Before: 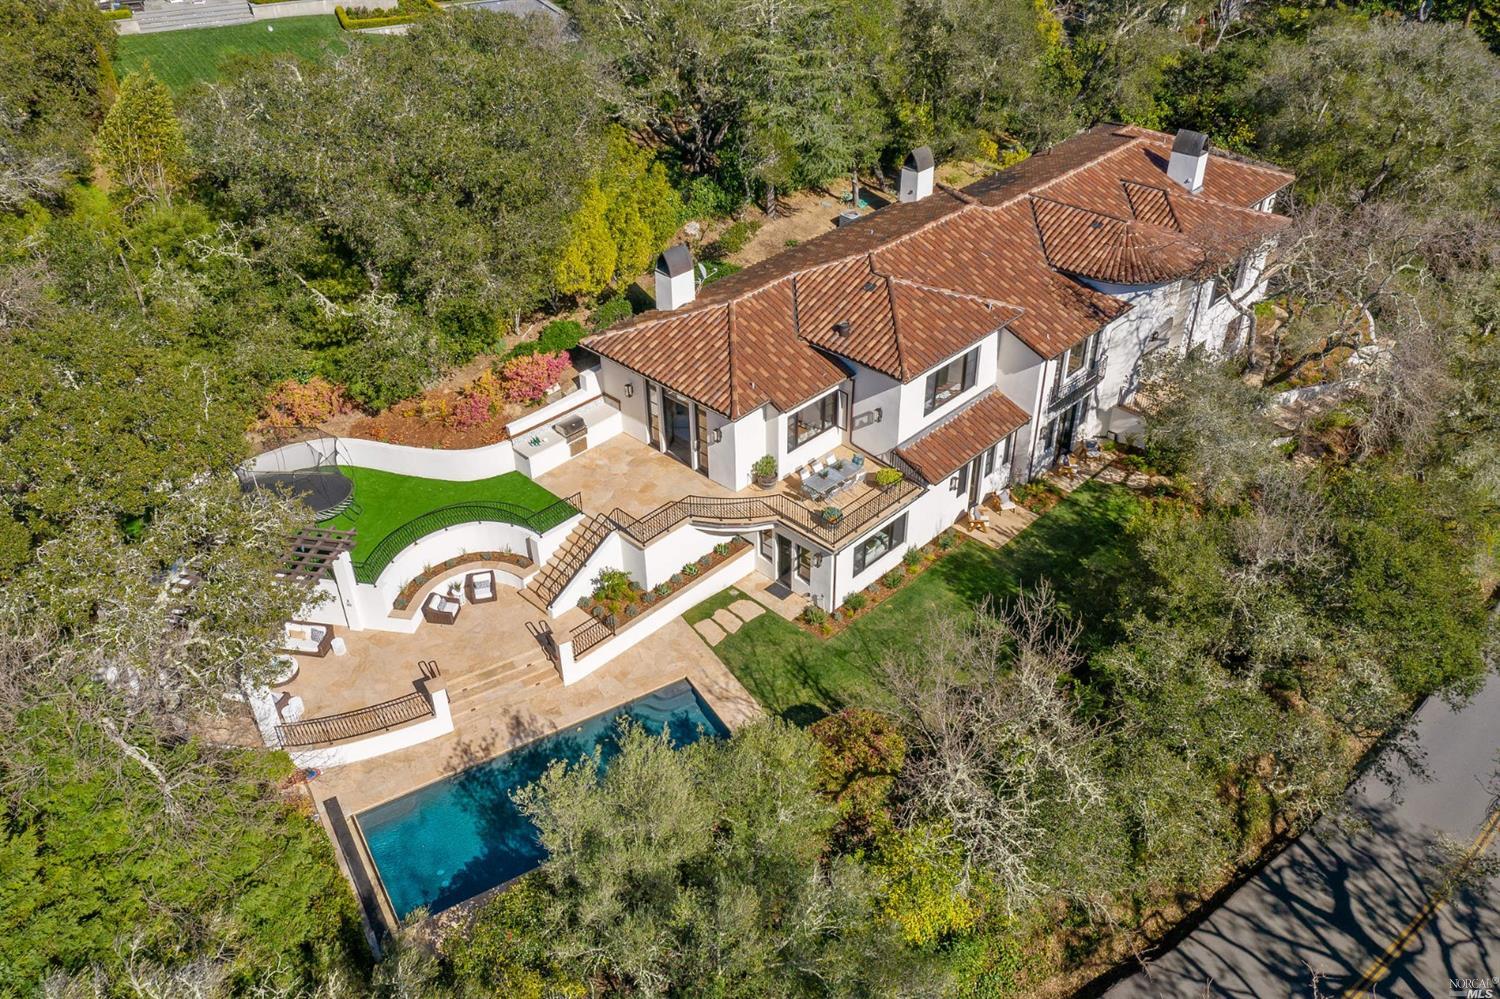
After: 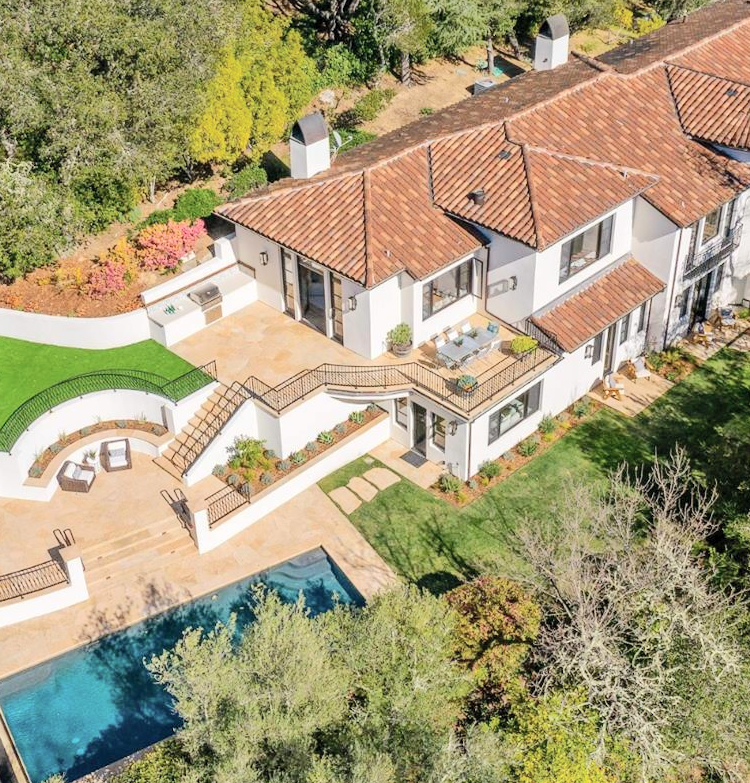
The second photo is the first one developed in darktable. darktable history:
crop and rotate: angle 0.022°, left 24.383%, top 13.227%, right 25.577%, bottom 8.281%
exposure: black level correction 0.001, compensate highlight preservation false
tone curve: curves: ch0 [(0, 0) (0.003, 0.019) (0.011, 0.022) (0.025, 0.029) (0.044, 0.041) (0.069, 0.06) (0.1, 0.09) (0.136, 0.123) (0.177, 0.163) (0.224, 0.206) (0.277, 0.268) (0.335, 0.35) (0.399, 0.436) (0.468, 0.526) (0.543, 0.624) (0.623, 0.713) (0.709, 0.779) (0.801, 0.845) (0.898, 0.912) (1, 1)], color space Lab, independent channels, preserve colors none
contrast brightness saturation: brightness 0.142
